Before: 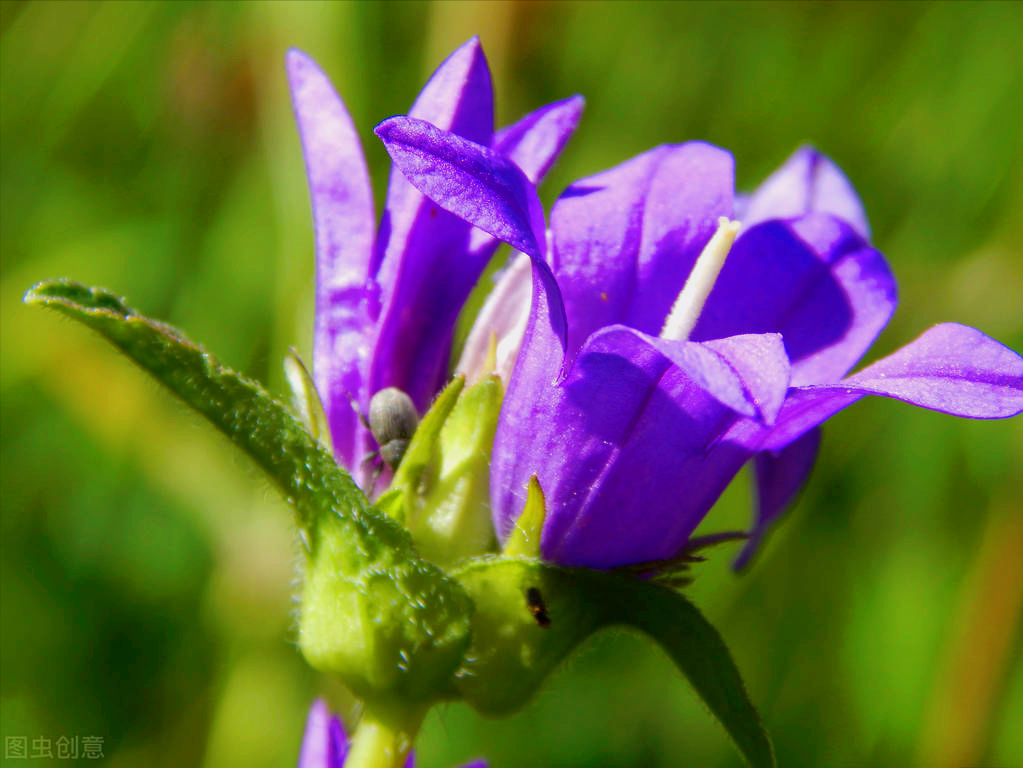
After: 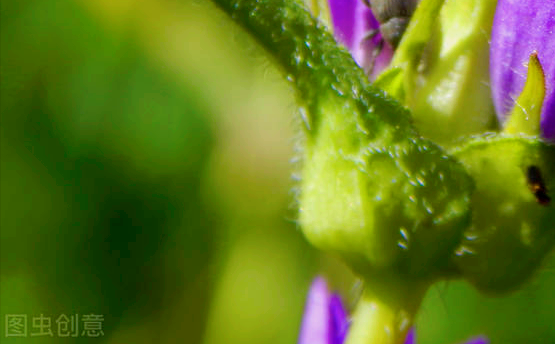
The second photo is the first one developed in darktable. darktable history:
crop and rotate: top 54.973%, right 45.732%, bottom 0.156%
exposure: black level correction 0.001, compensate exposure bias true, compensate highlight preservation false
